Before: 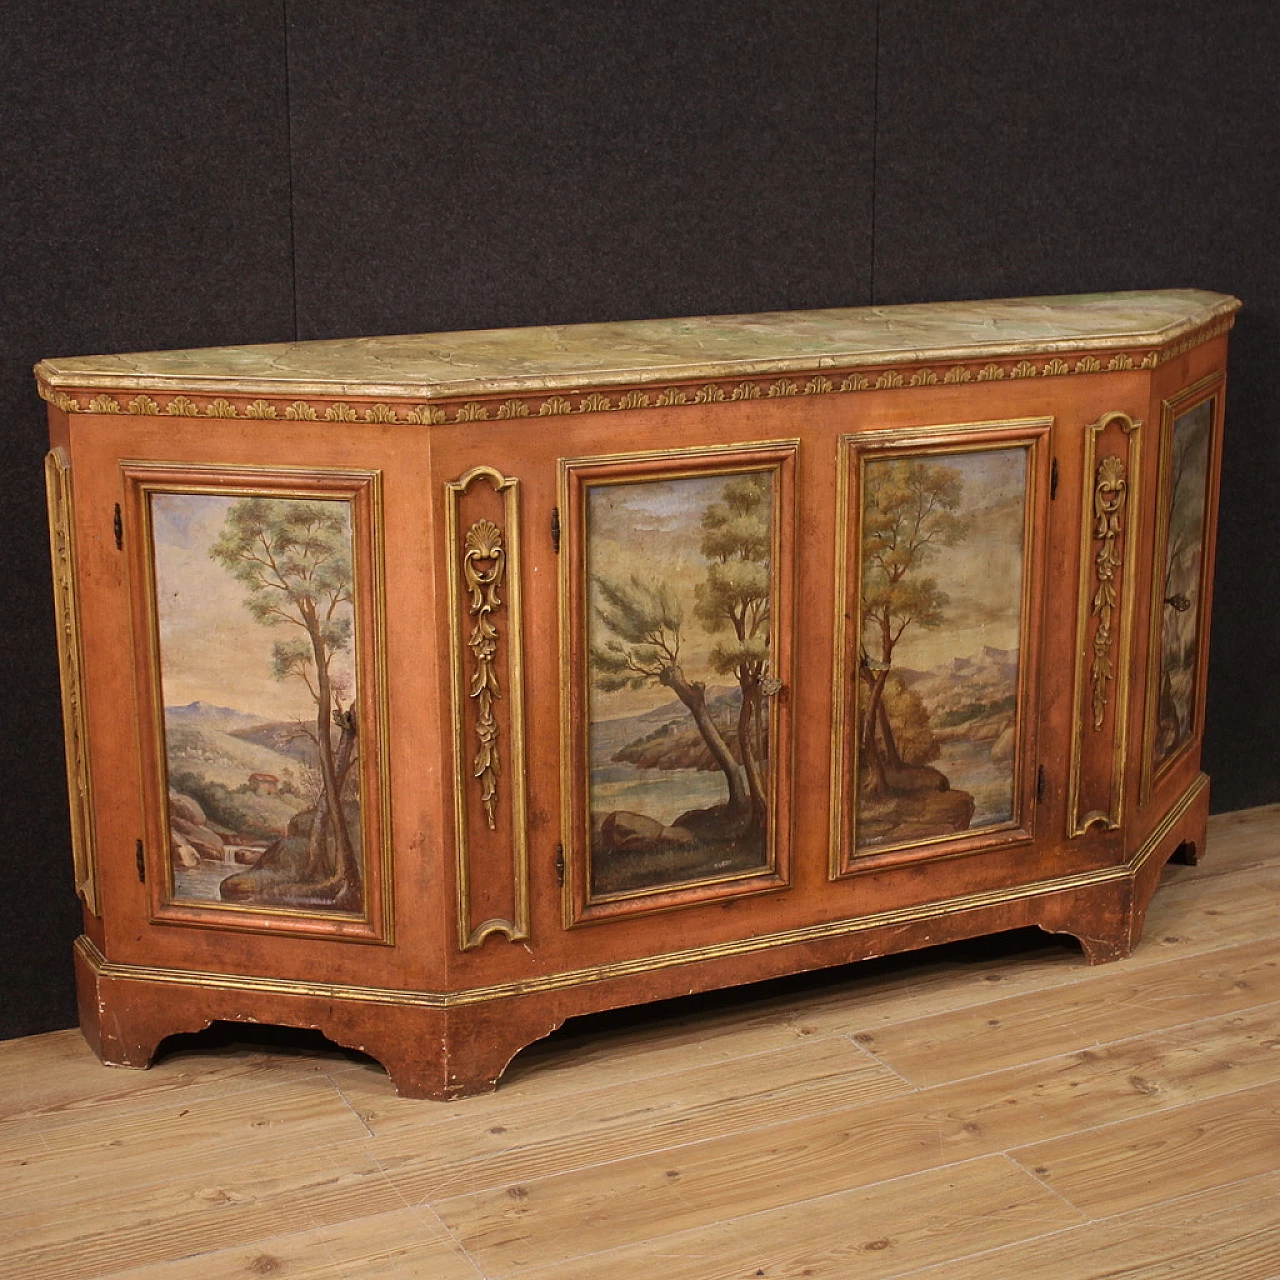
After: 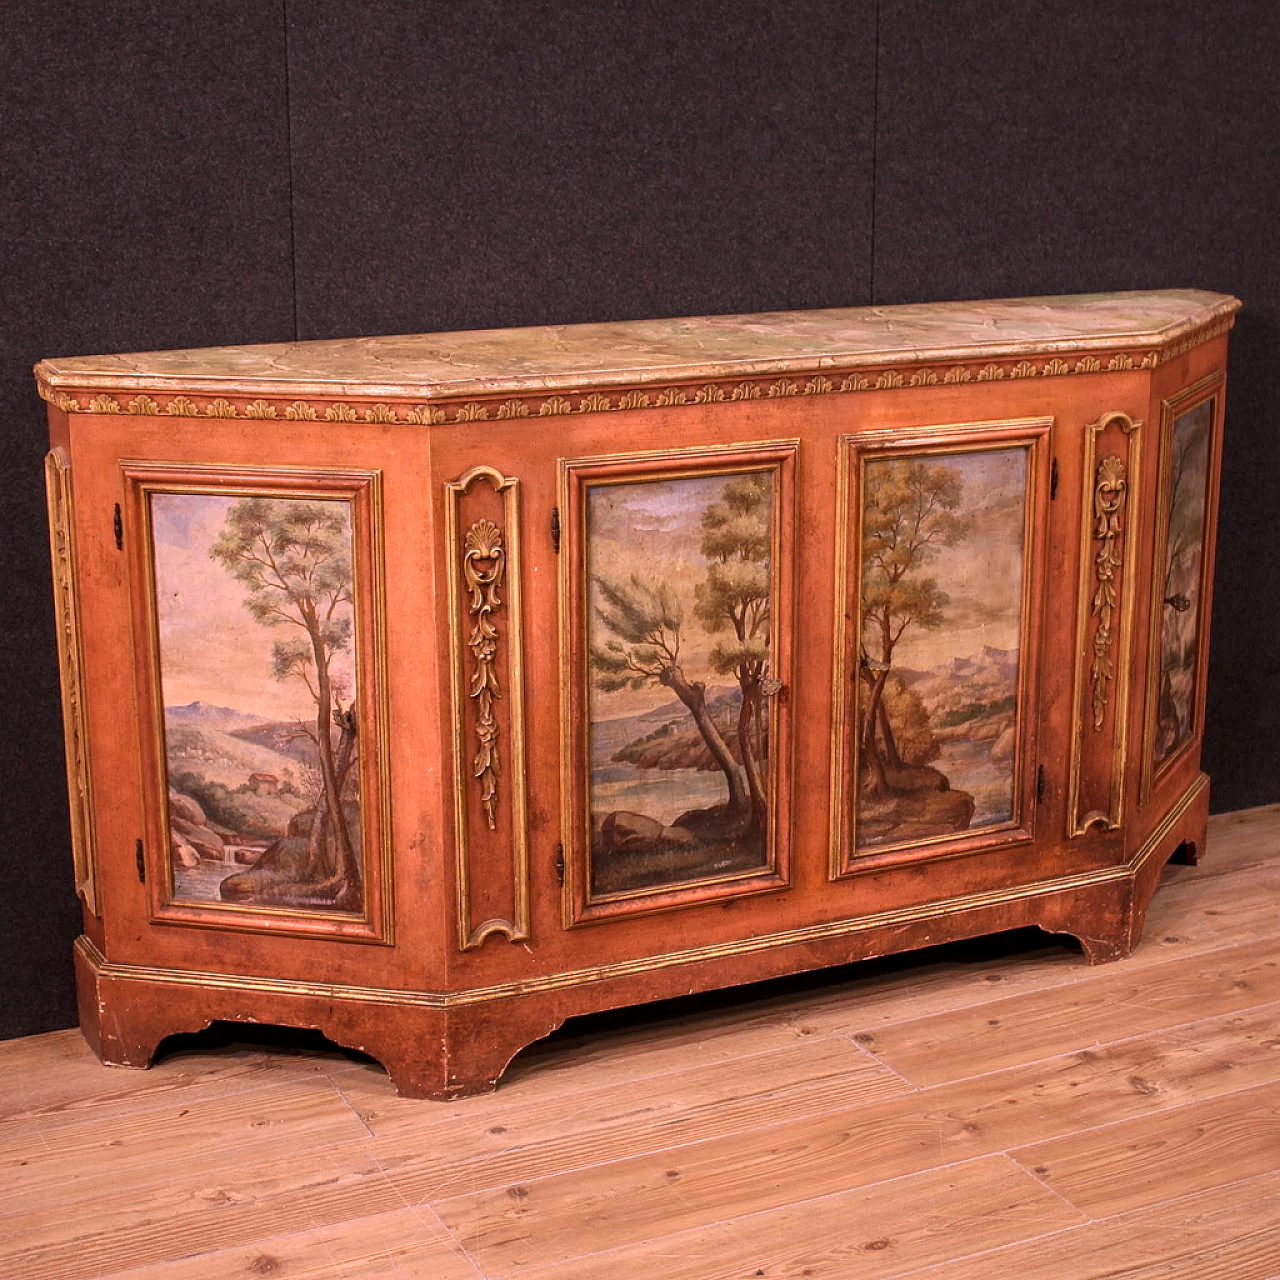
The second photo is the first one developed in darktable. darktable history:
local contrast: on, module defaults
white balance: red 1.188, blue 1.11
